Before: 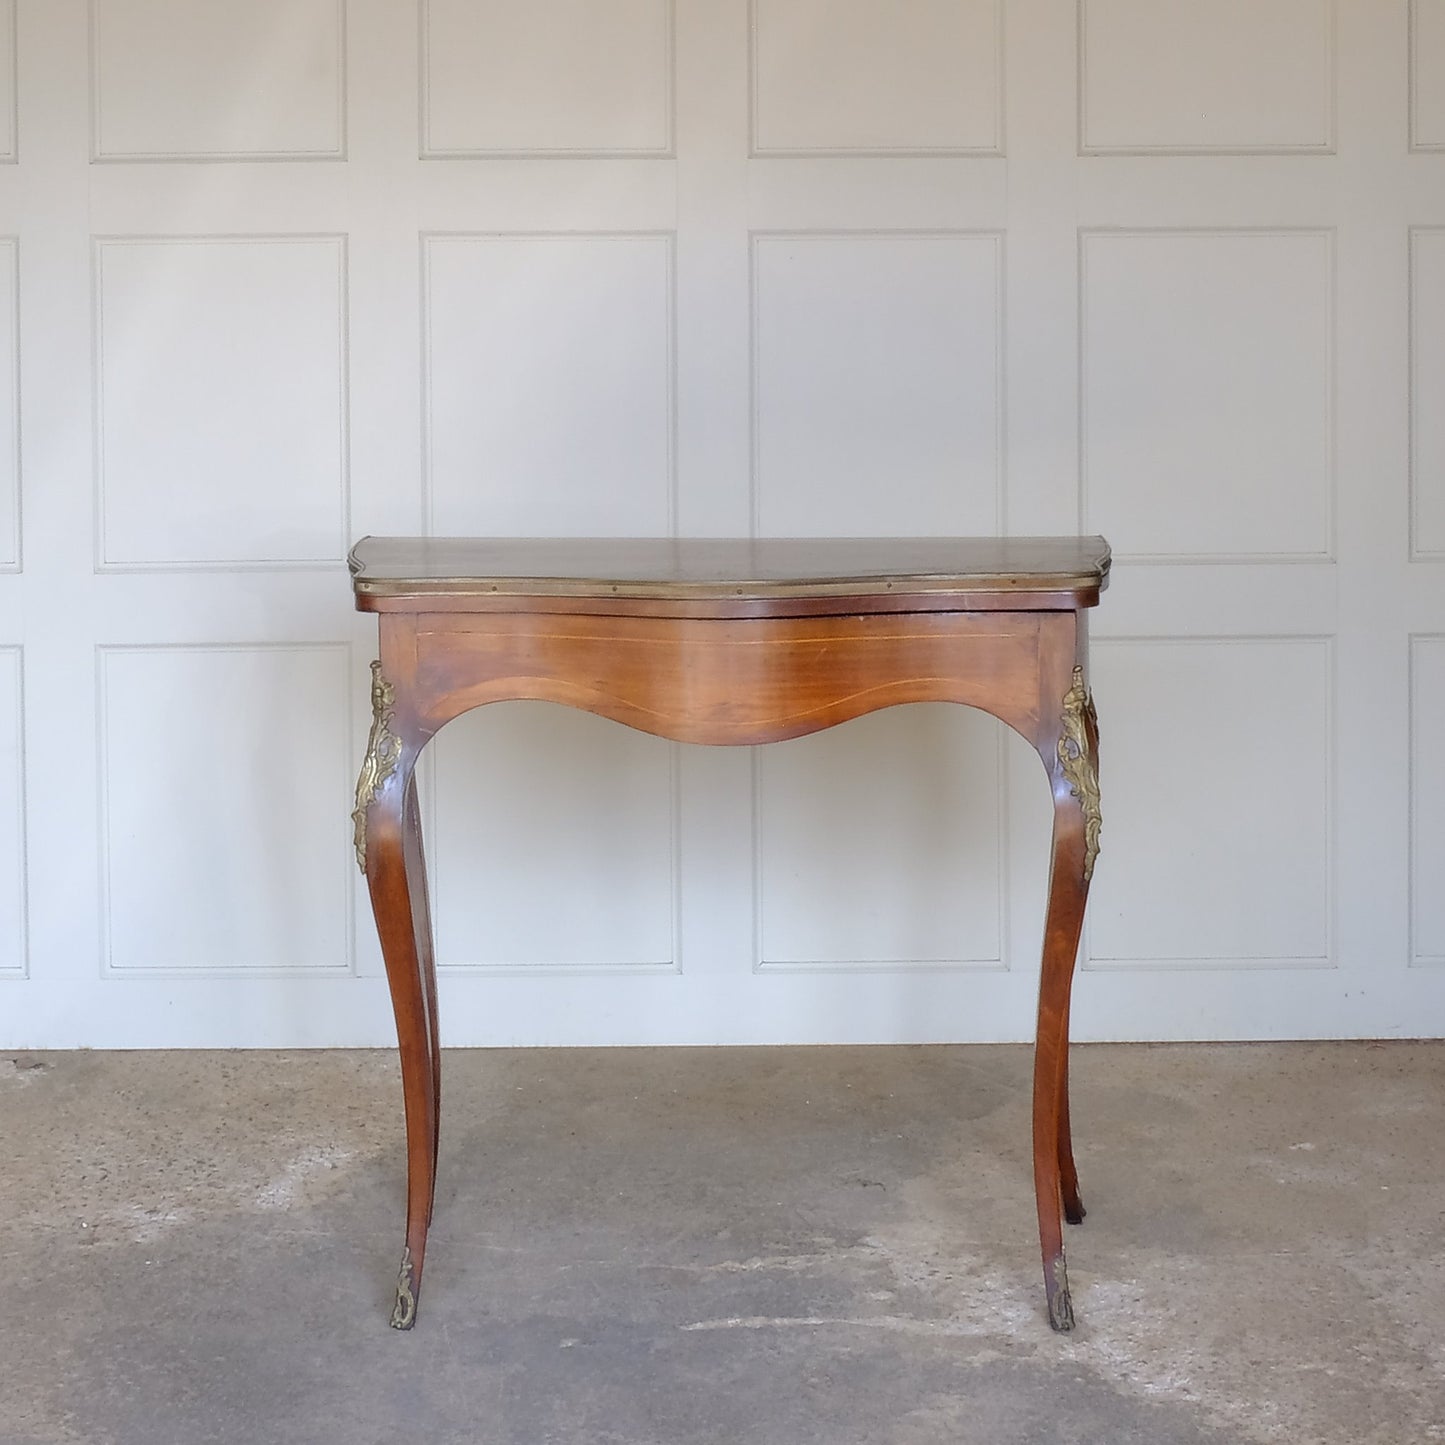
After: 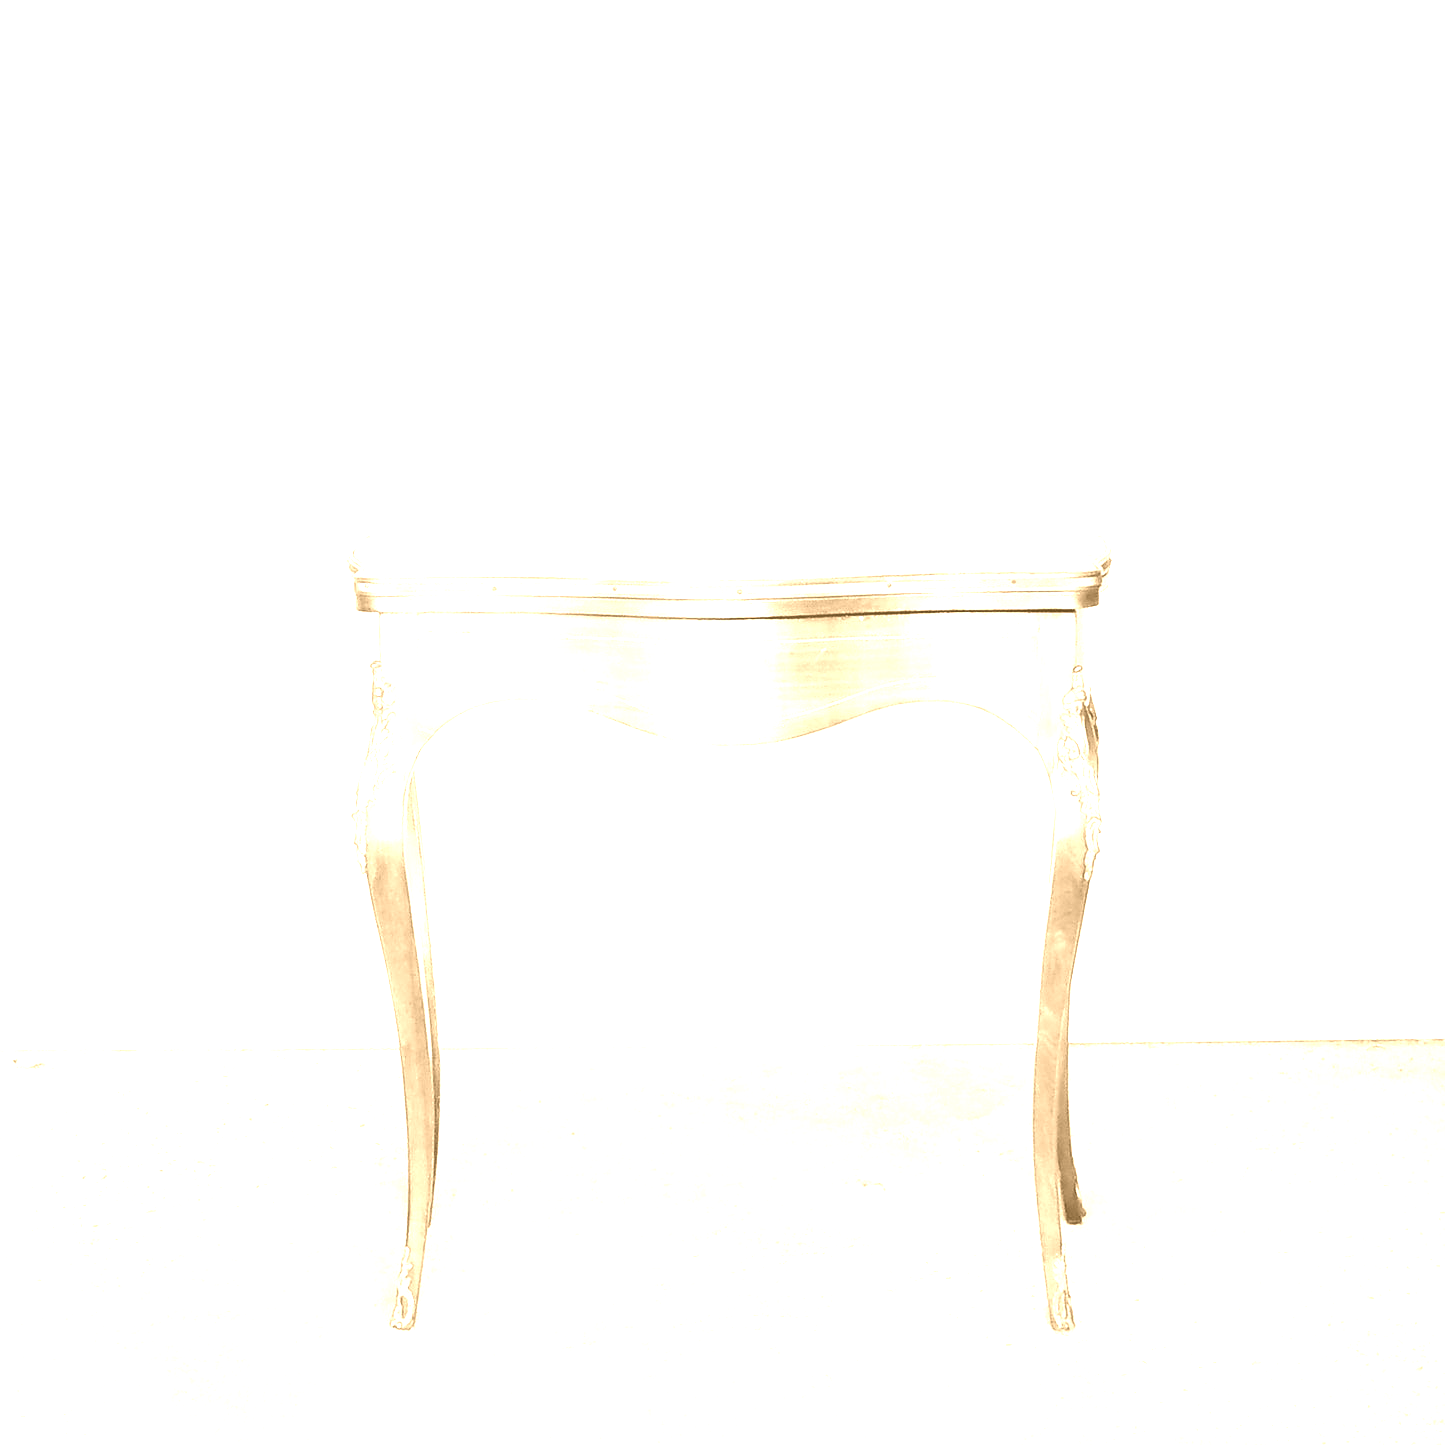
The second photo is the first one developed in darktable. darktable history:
exposure: black level correction 0, exposure 2.088 EV, compensate exposure bias true, compensate highlight preservation false
colorize: hue 28.8°, source mix 100%
